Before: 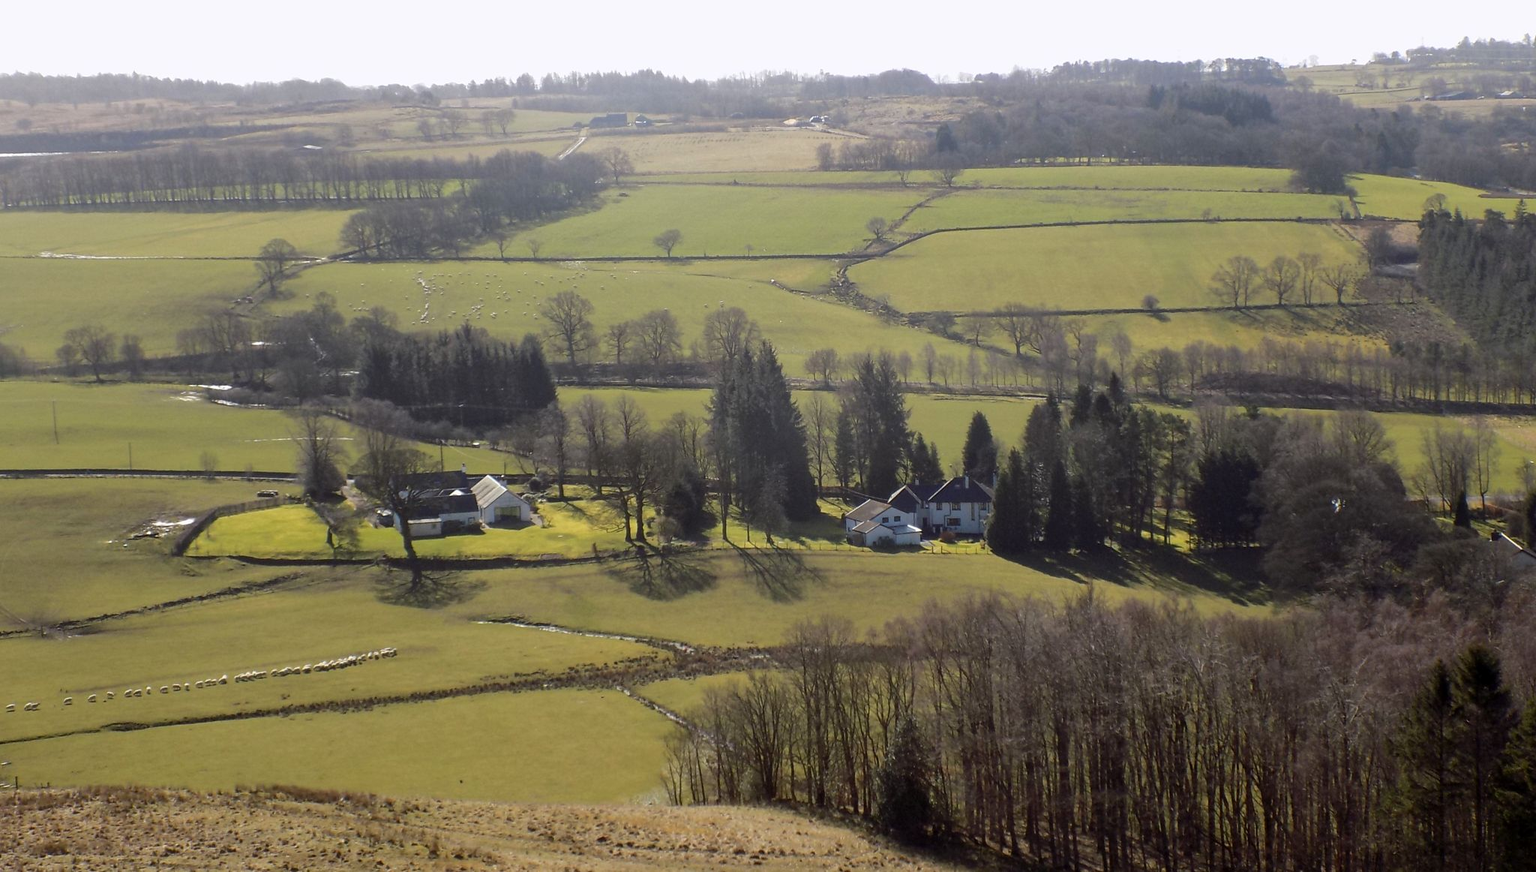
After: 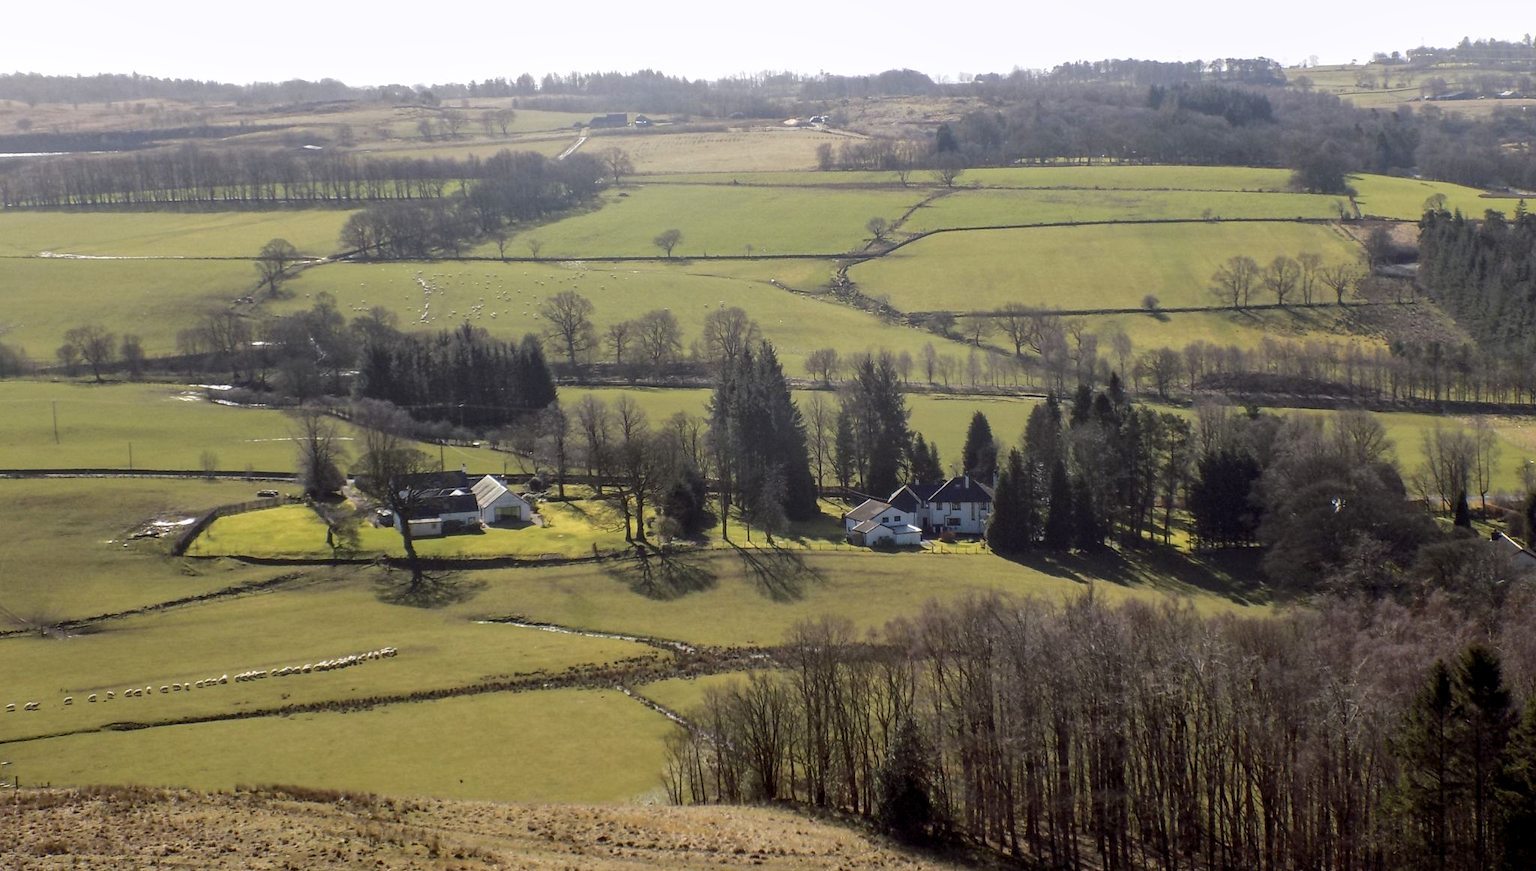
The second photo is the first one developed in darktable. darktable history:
color balance rgb: linear chroma grading › global chroma 1.5%, linear chroma grading › mid-tones -1%, perceptual saturation grading › global saturation -3%, perceptual saturation grading › shadows -2%
local contrast: on, module defaults
